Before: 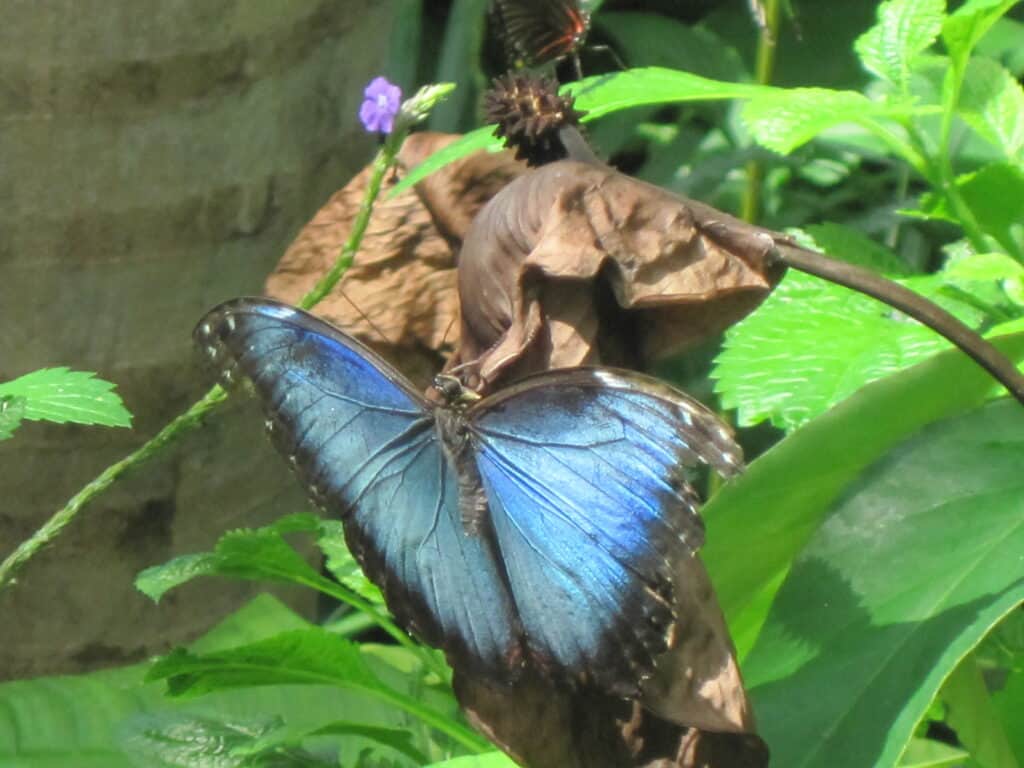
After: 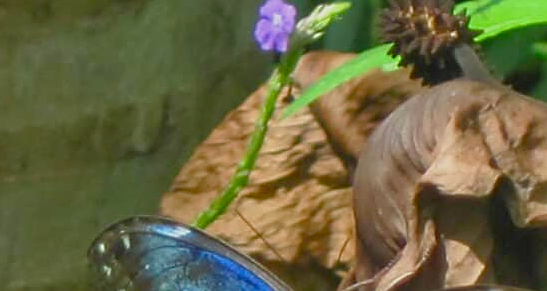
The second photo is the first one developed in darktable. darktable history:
sharpen: on, module defaults
crop: left 10.265%, top 10.61%, right 36.275%, bottom 51.456%
exposure: black level correction 0, compensate highlight preservation false
tone equalizer: -8 EV 0.287 EV, -7 EV 0.419 EV, -6 EV 0.378 EV, -5 EV 0.244 EV, -3 EV -0.26 EV, -2 EV -0.427 EV, -1 EV -0.423 EV, +0 EV -0.246 EV, mask exposure compensation -0.506 EV
levels: black 0.028%, white 99.94%
color balance rgb: perceptual saturation grading › global saturation 20%, perceptual saturation grading › highlights -24.745%, perceptual saturation grading › shadows 25.154%, global vibrance 20%
